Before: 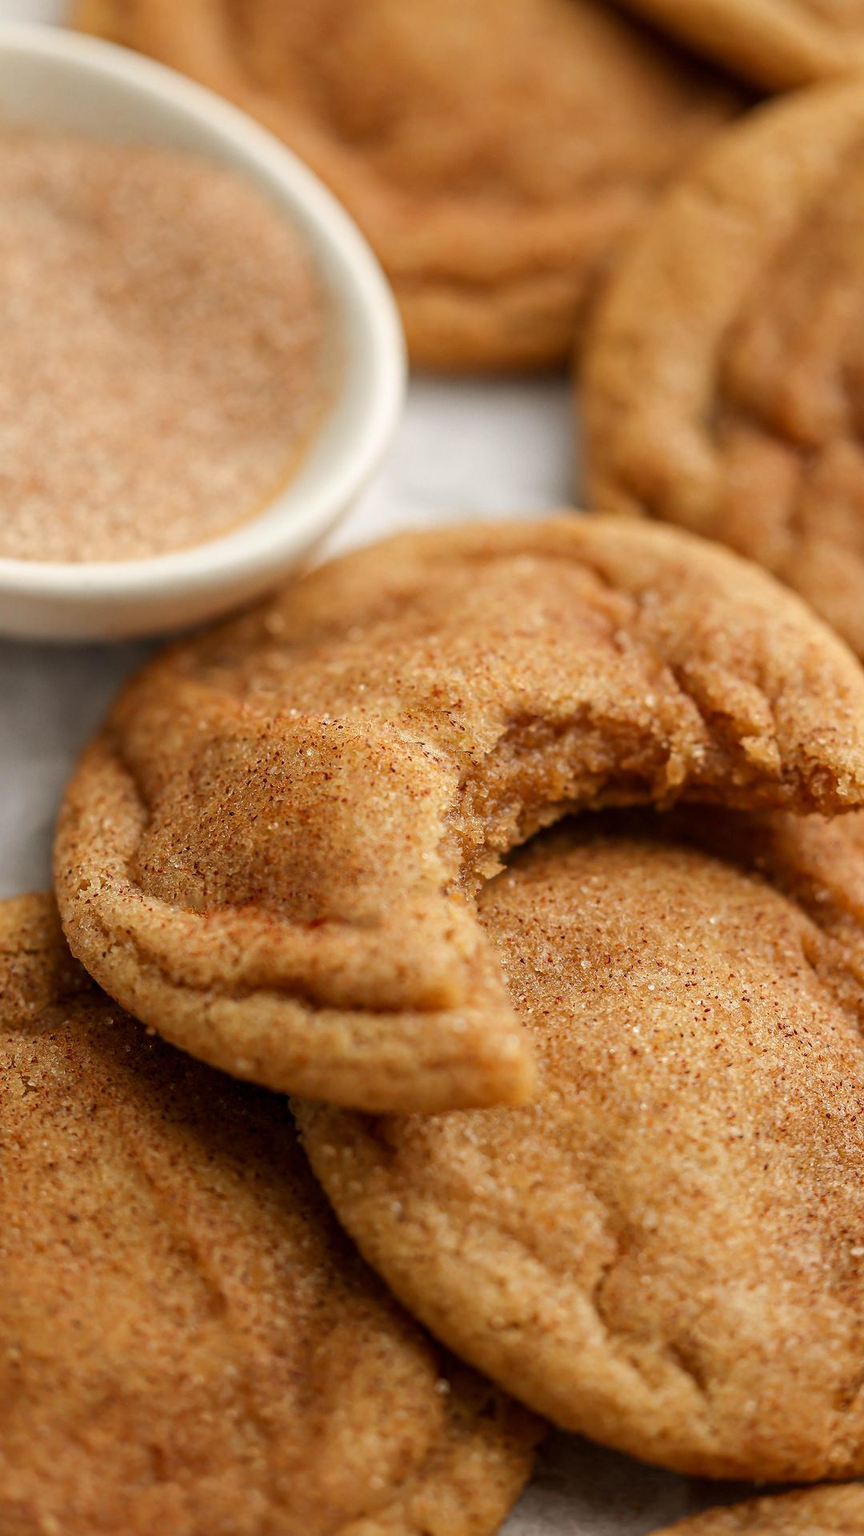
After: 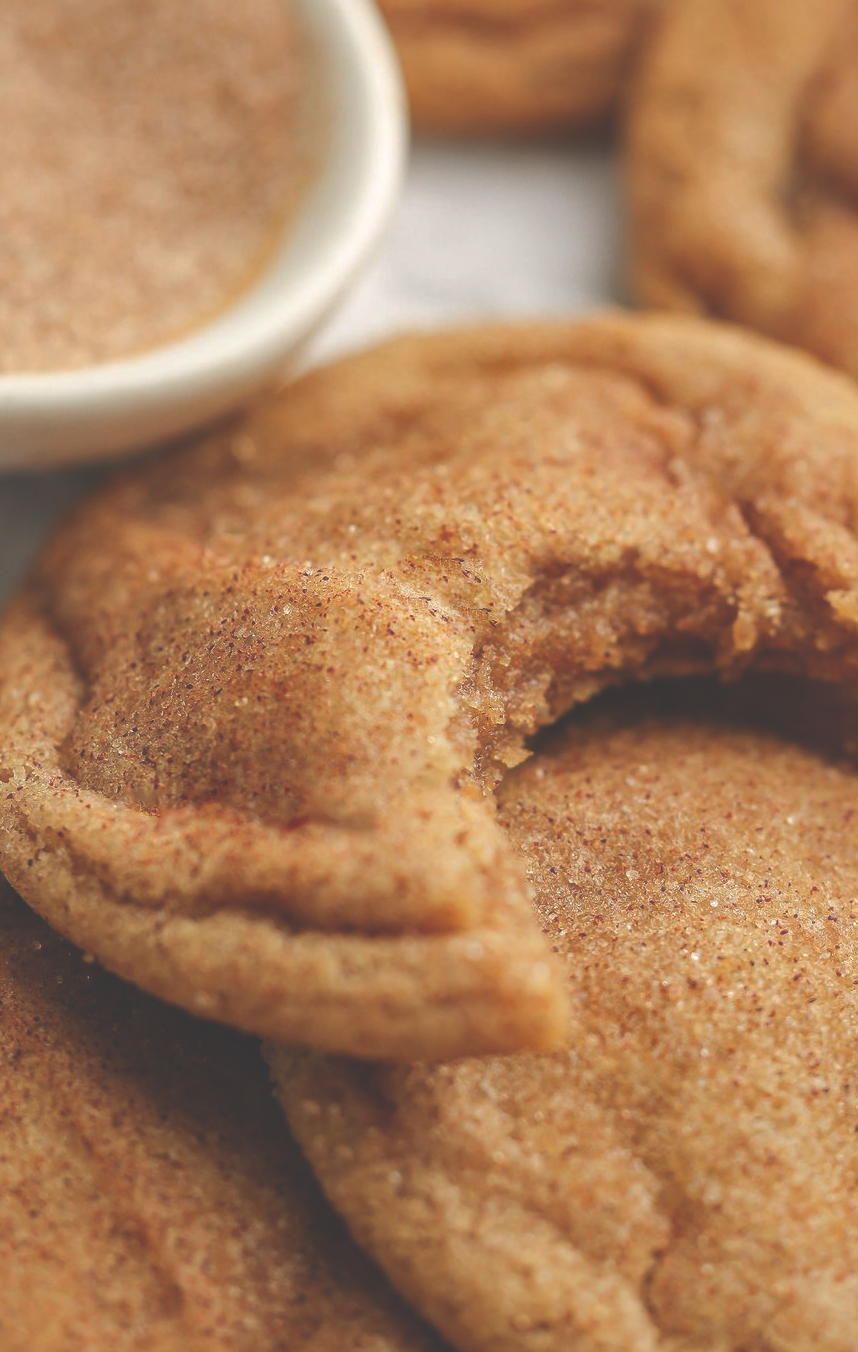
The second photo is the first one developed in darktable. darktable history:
tone equalizer: edges refinement/feathering 500, mask exposure compensation -1.57 EV, preserve details no
crop: left 9.347%, top 17.238%, right 11.145%, bottom 12.305%
exposure: black level correction -0.041, exposure 0.065 EV, compensate highlight preservation false
shadows and highlights: shadows 30.23, highlights color adjustment 78.77%
haze removal: strength -0.106, compatibility mode true, adaptive false
contrast brightness saturation: contrast 0.032, brightness -0.036
